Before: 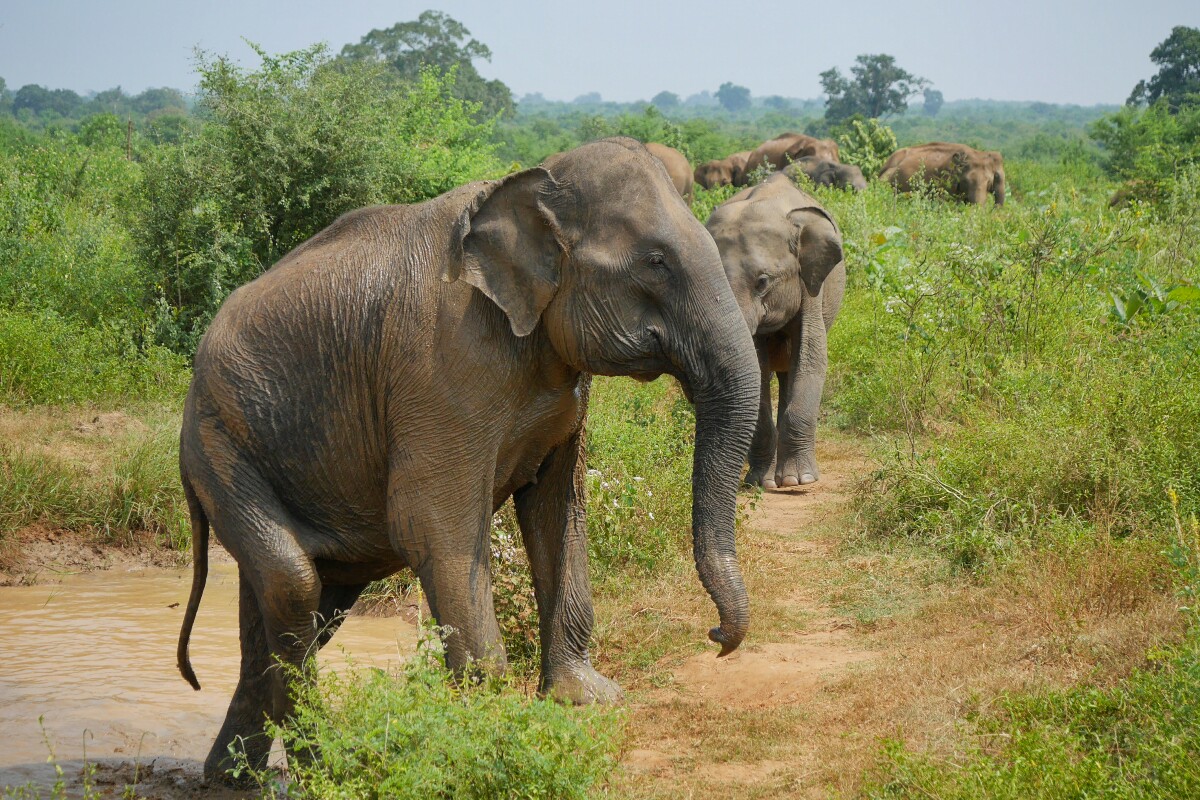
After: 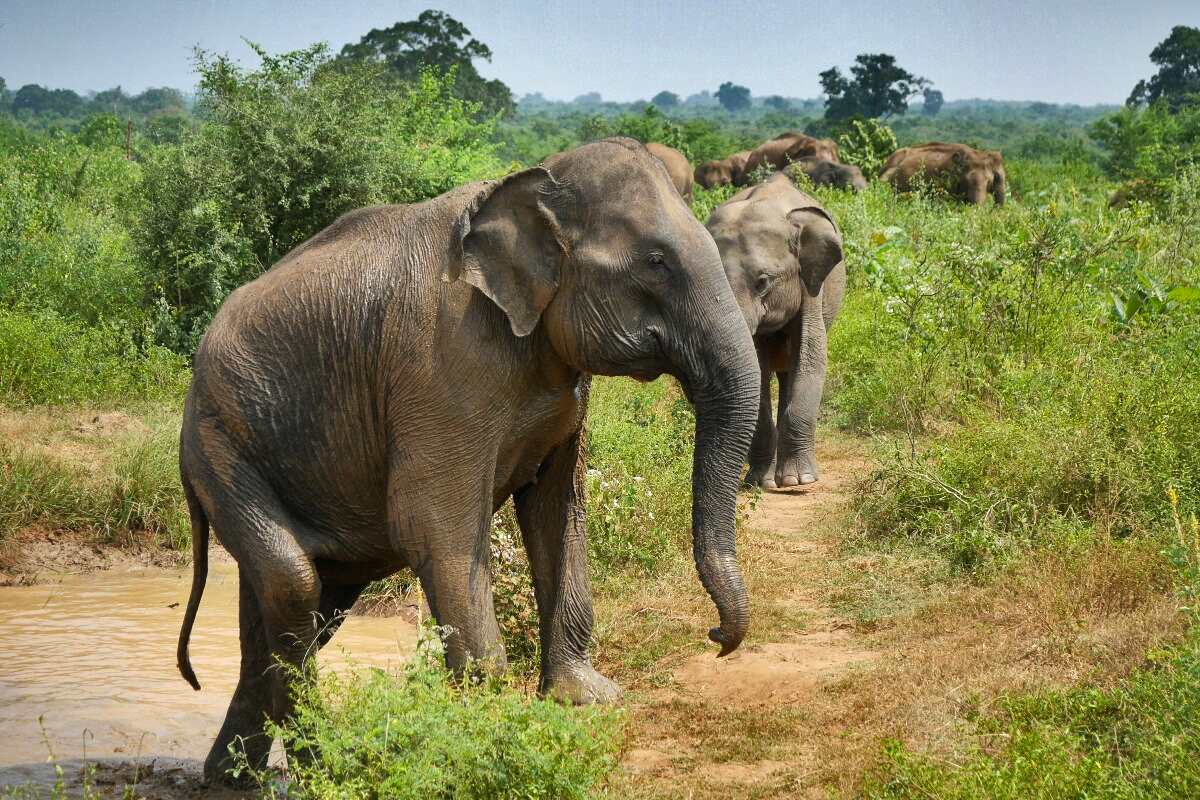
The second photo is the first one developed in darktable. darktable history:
tone equalizer: -8 EV -0.436 EV, -7 EV -0.356 EV, -6 EV -0.347 EV, -5 EV -0.198 EV, -3 EV 0.218 EV, -2 EV 0.356 EV, -1 EV 0.388 EV, +0 EV 0.442 EV, edges refinement/feathering 500, mask exposure compensation -1.57 EV, preserve details no
shadows and highlights: shadows 24.25, highlights -79.98, soften with gaussian
